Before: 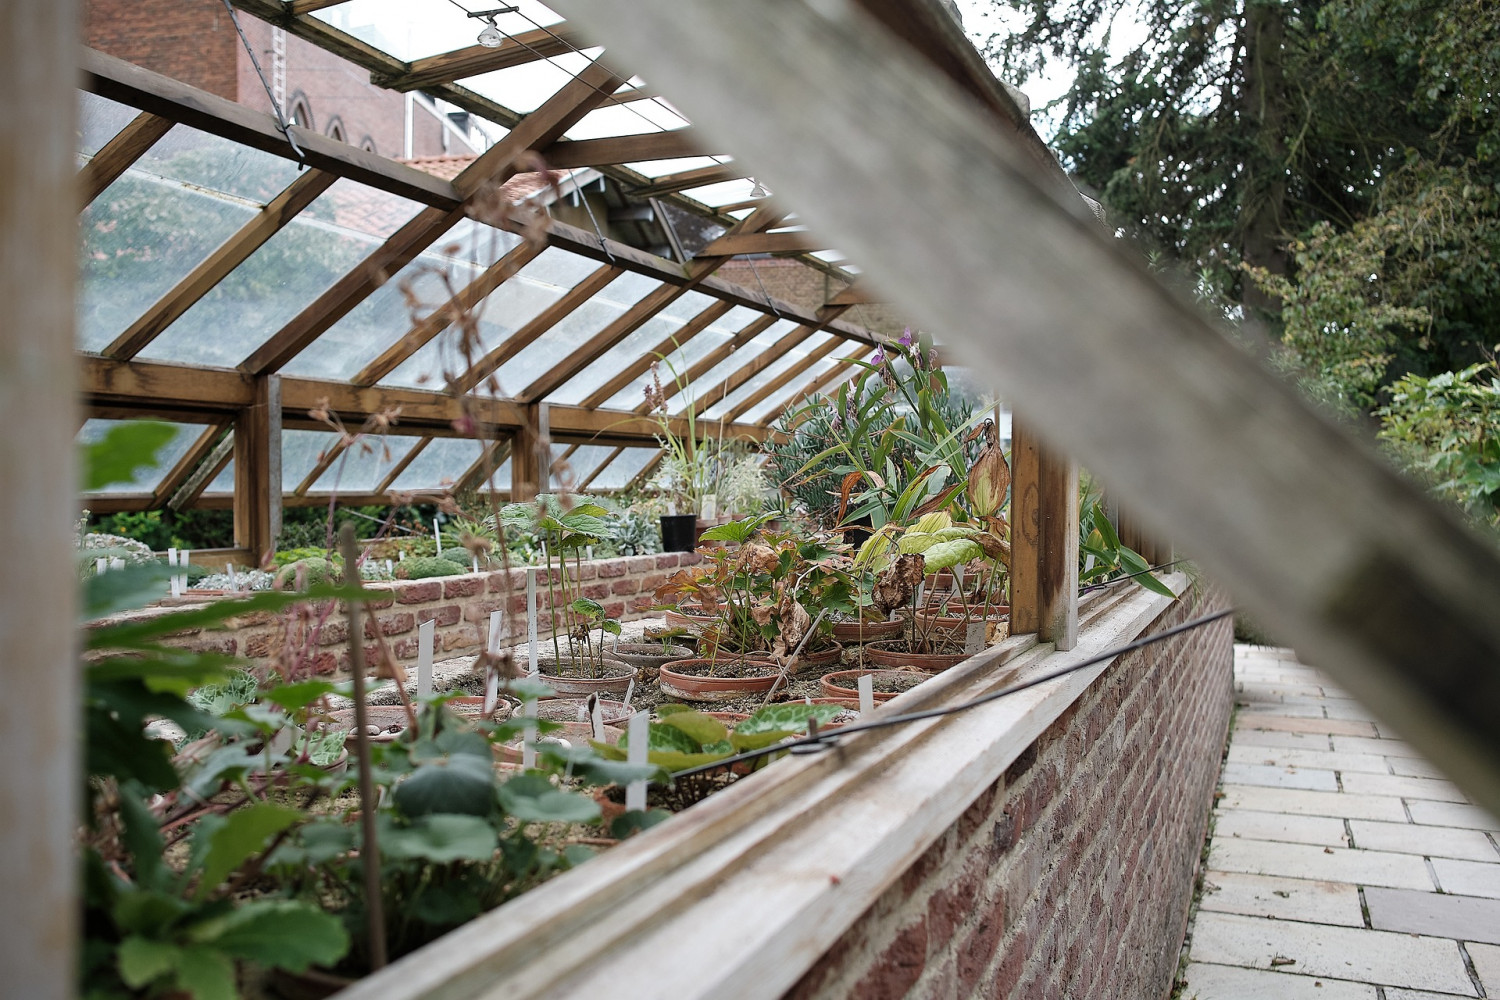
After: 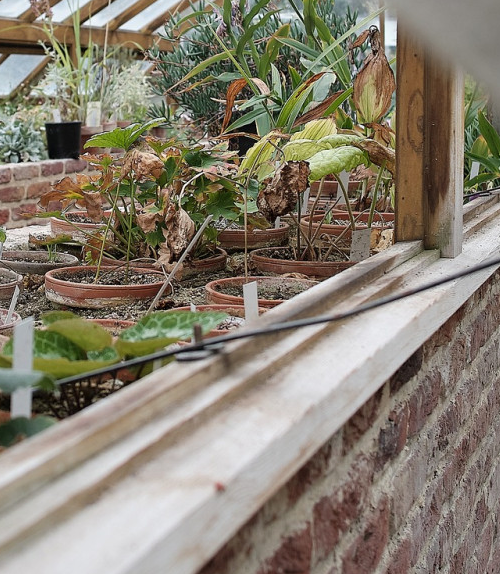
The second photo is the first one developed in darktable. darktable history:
crop: left 41.006%, top 39.389%, right 25.623%, bottom 3.145%
shadows and highlights: shadows -23.11, highlights 45.34, soften with gaussian
